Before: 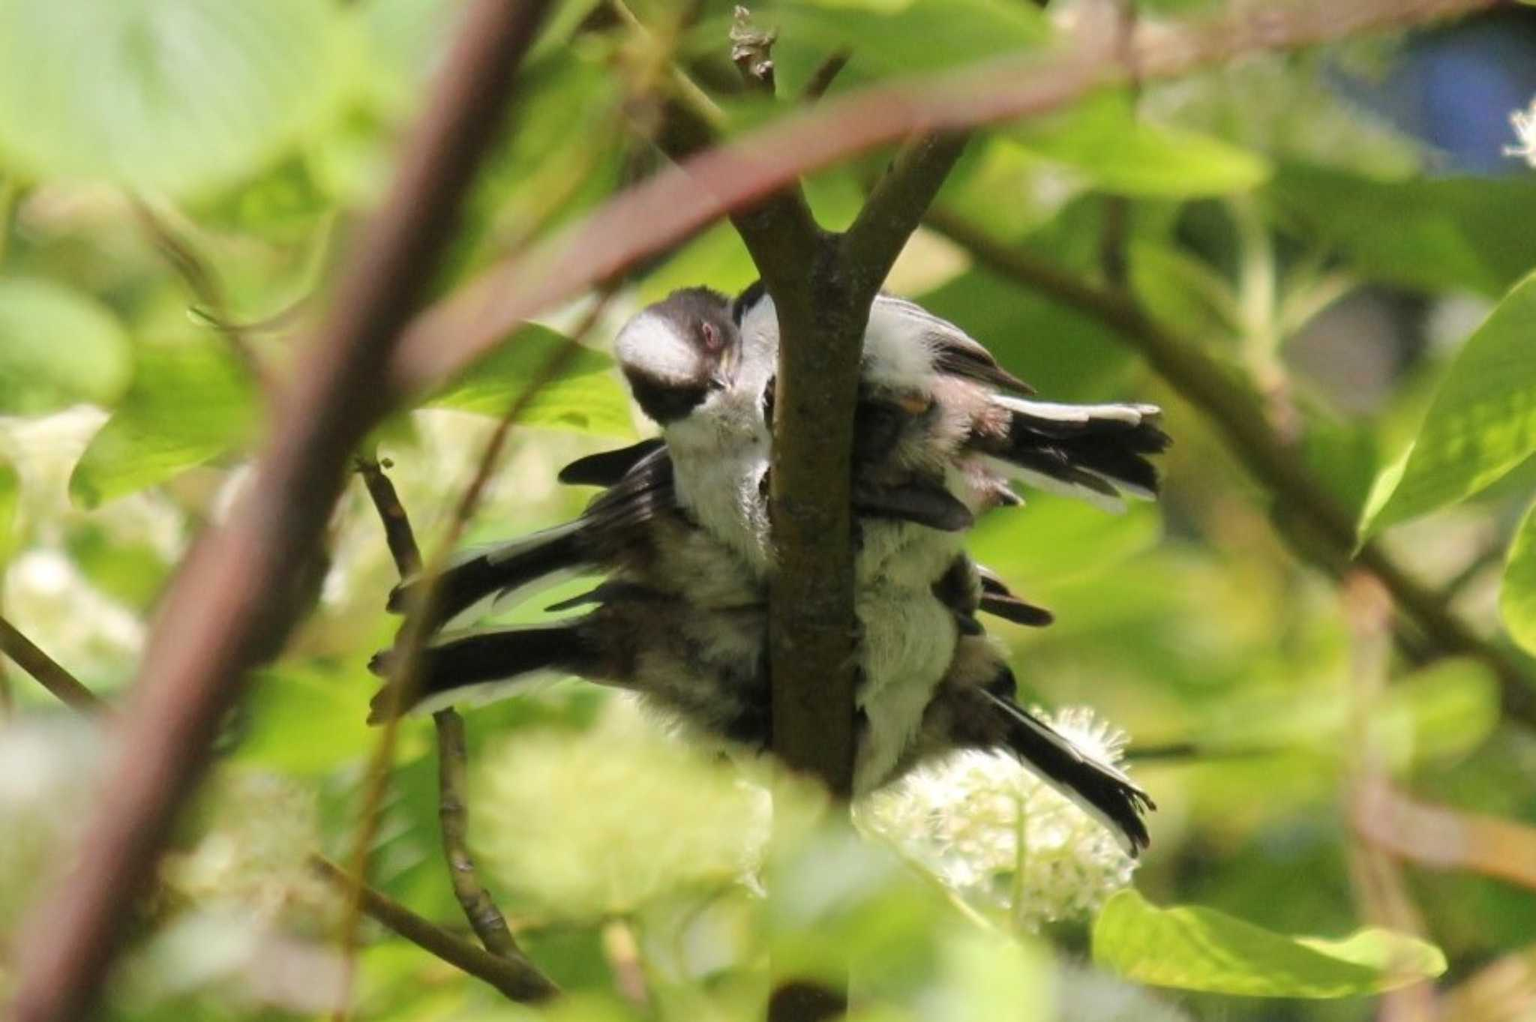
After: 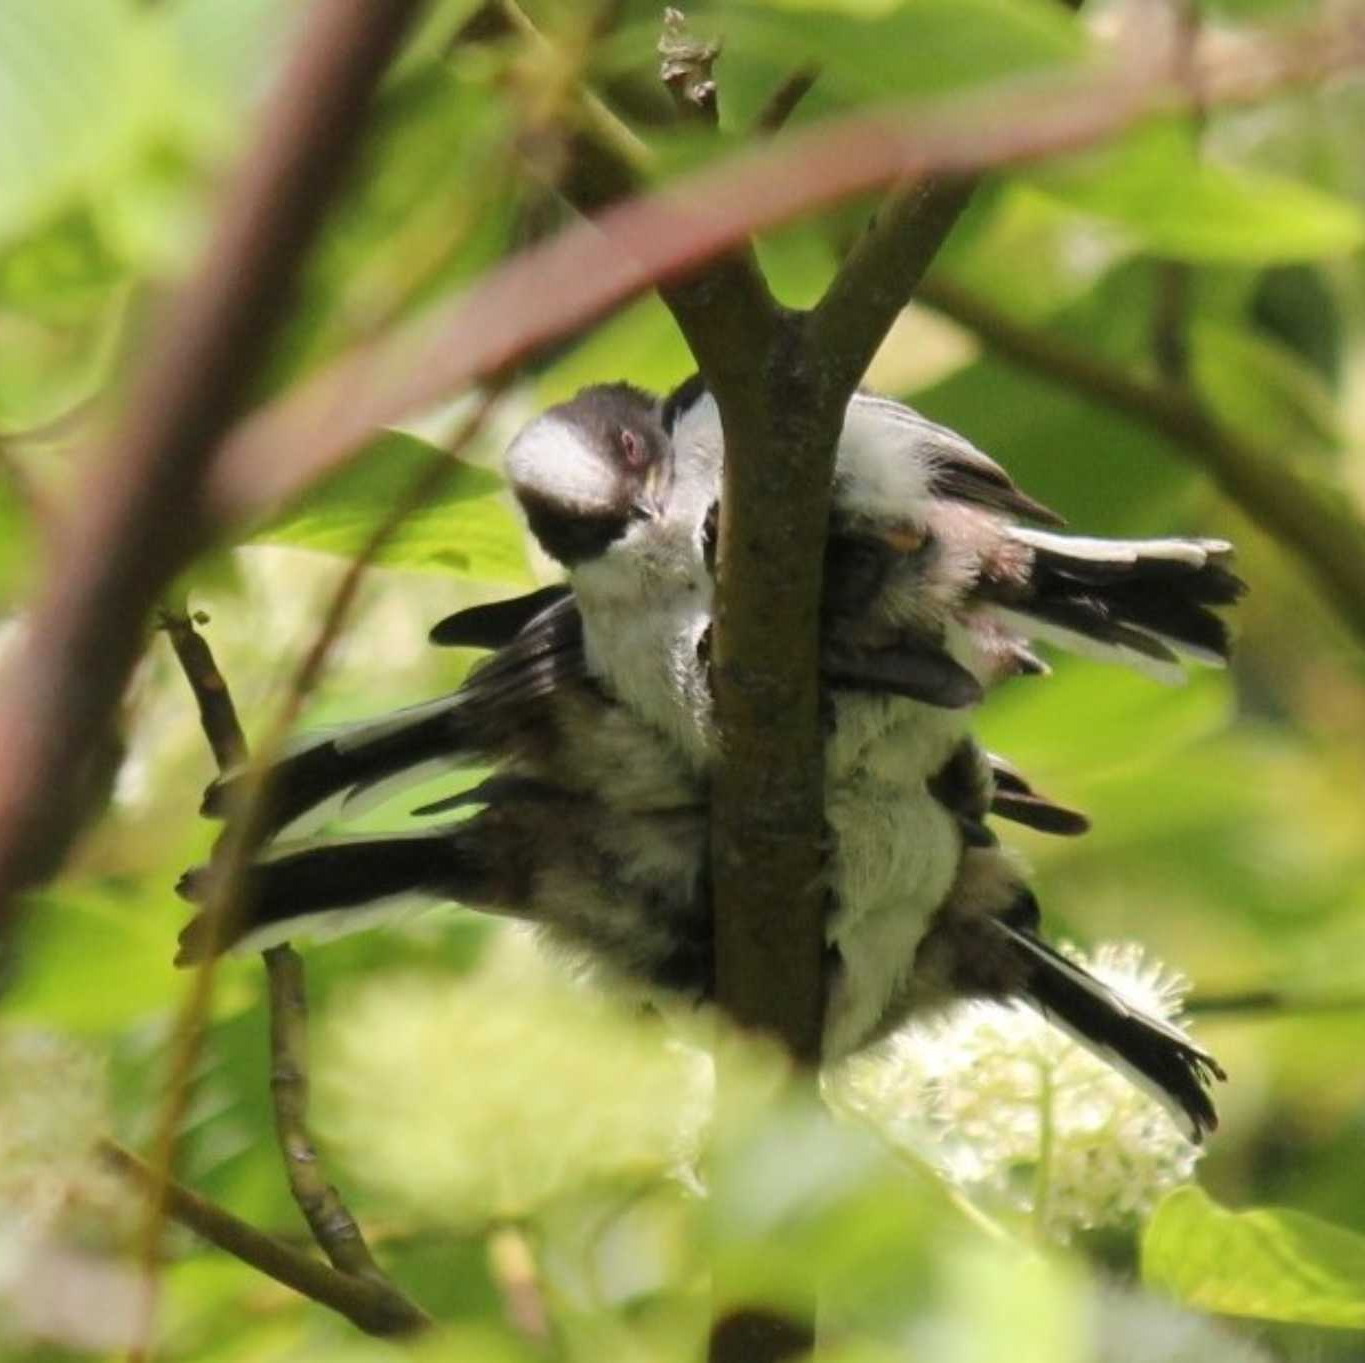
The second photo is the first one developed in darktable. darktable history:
exposure: compensate highlight preservation false
crop: left 15.419%, right 17.914%
